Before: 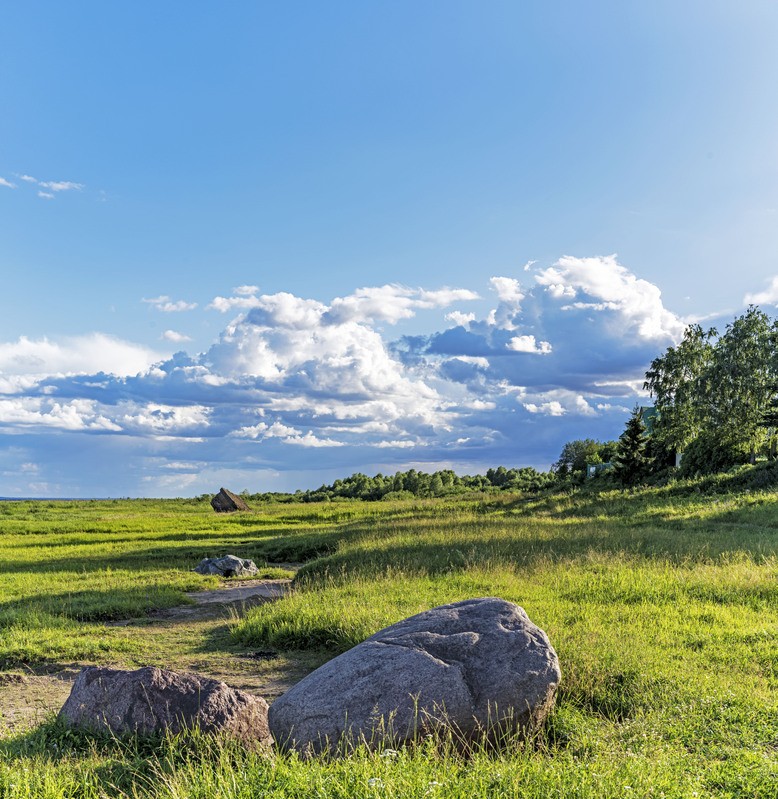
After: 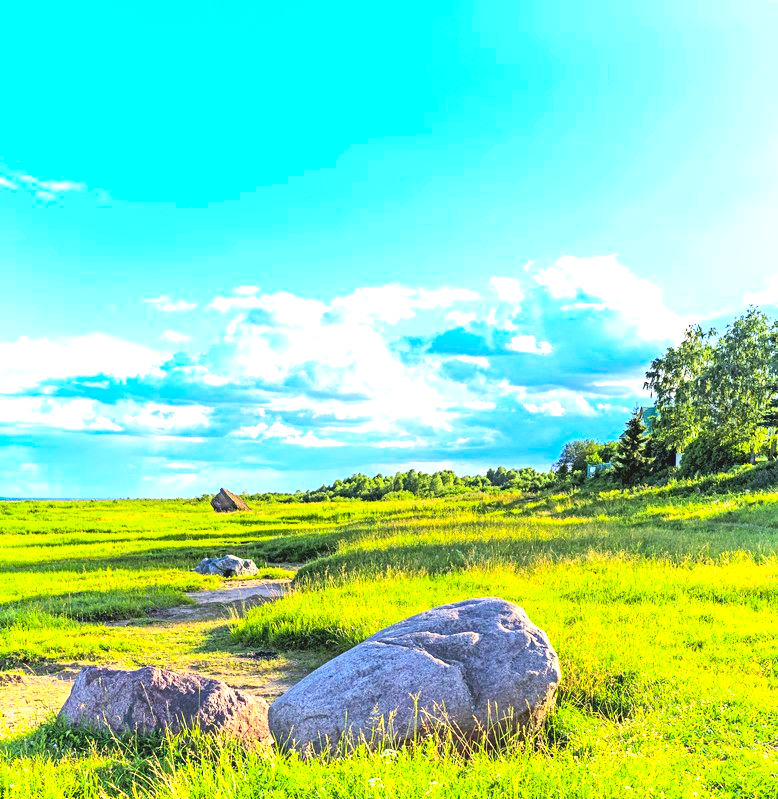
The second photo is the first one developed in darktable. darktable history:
contrast brightness saturation: contrast 0.2, brightness 0.2, saturation 0.8
exposure: black level correction -0.002, exposure 1.115 EV, compensate highlight preservation false
